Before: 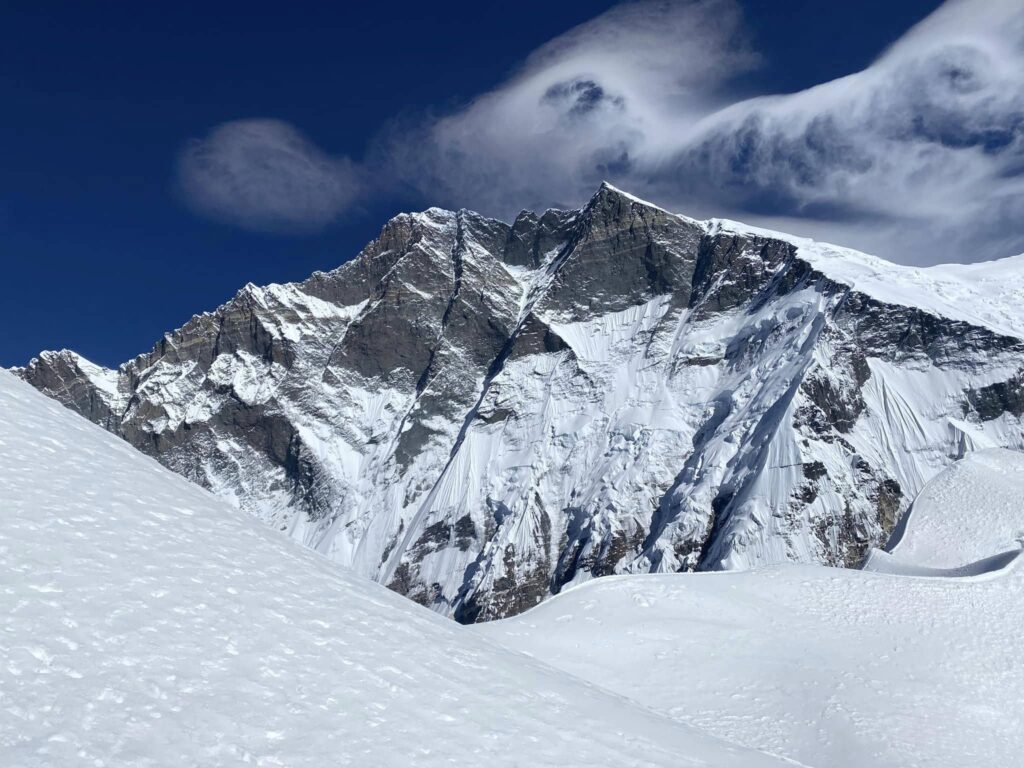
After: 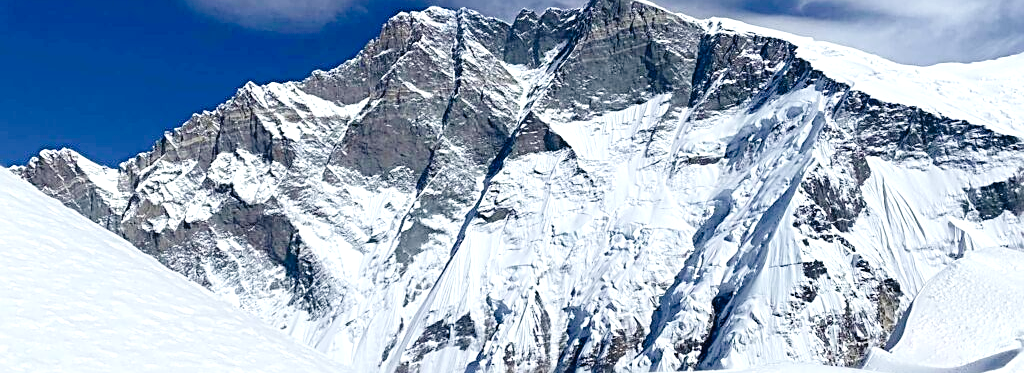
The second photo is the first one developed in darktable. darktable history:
exposure: black level correction 0, exposure 0.681 EV, compensate highlight preservation false
crop and rotate: top 26.265%, bottom 25.112%
sharpen: radius 2.535, amount 0.625
tone curve: curves: ch0 [(0, 0.021) (0.049, 0.044) (0.152, 0.14) (0.328, 0.377) (0.473, 0.543) (0.641, 0.705) (0.868, 0.887) (1, 0.969)]; ch1 [(0, 0) (0.322, 0.328) (0.43, 0.425) (0.474, 0.466) (0.502, 0.503) (0.522, 0.526) (0.564, 0.591) (0.602, 0.632) (0.677, 0.701) (0.859, 0.885) (1, 1)]; ch2 [(0, 0) (0.33, 0.301) (0.447, 0.44) (0.487, 0.496) (0.502, 0.516) (0.535, 0.554) (0.565, 0.598) (0.618, 0.629) (1, 1)], preserve colors none
